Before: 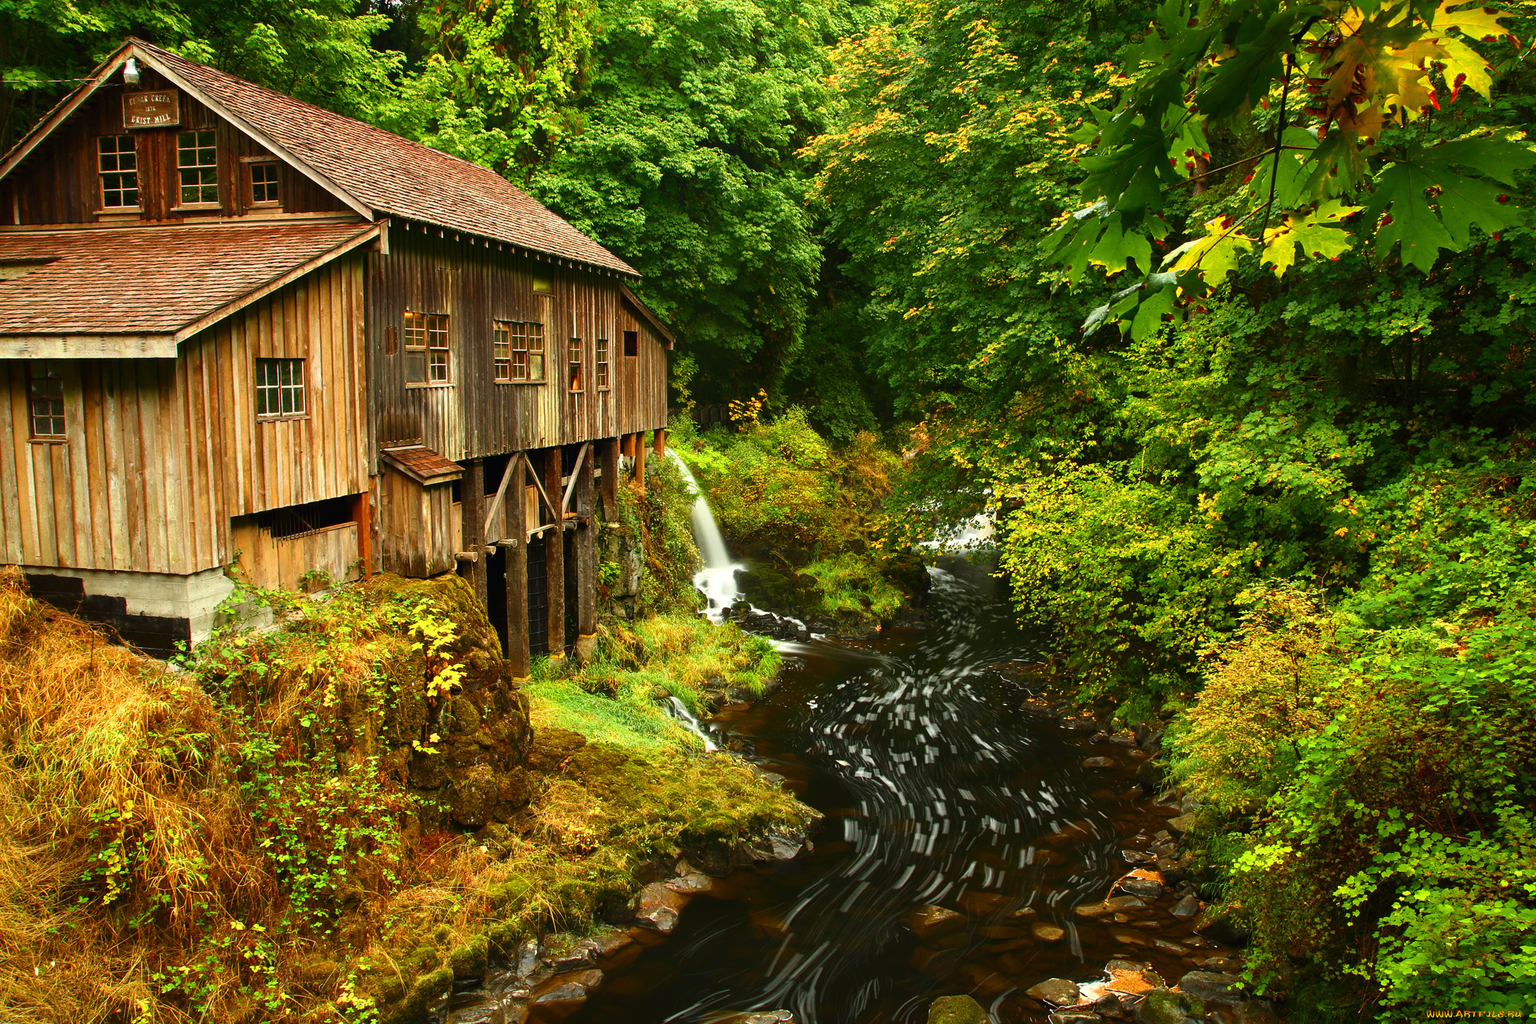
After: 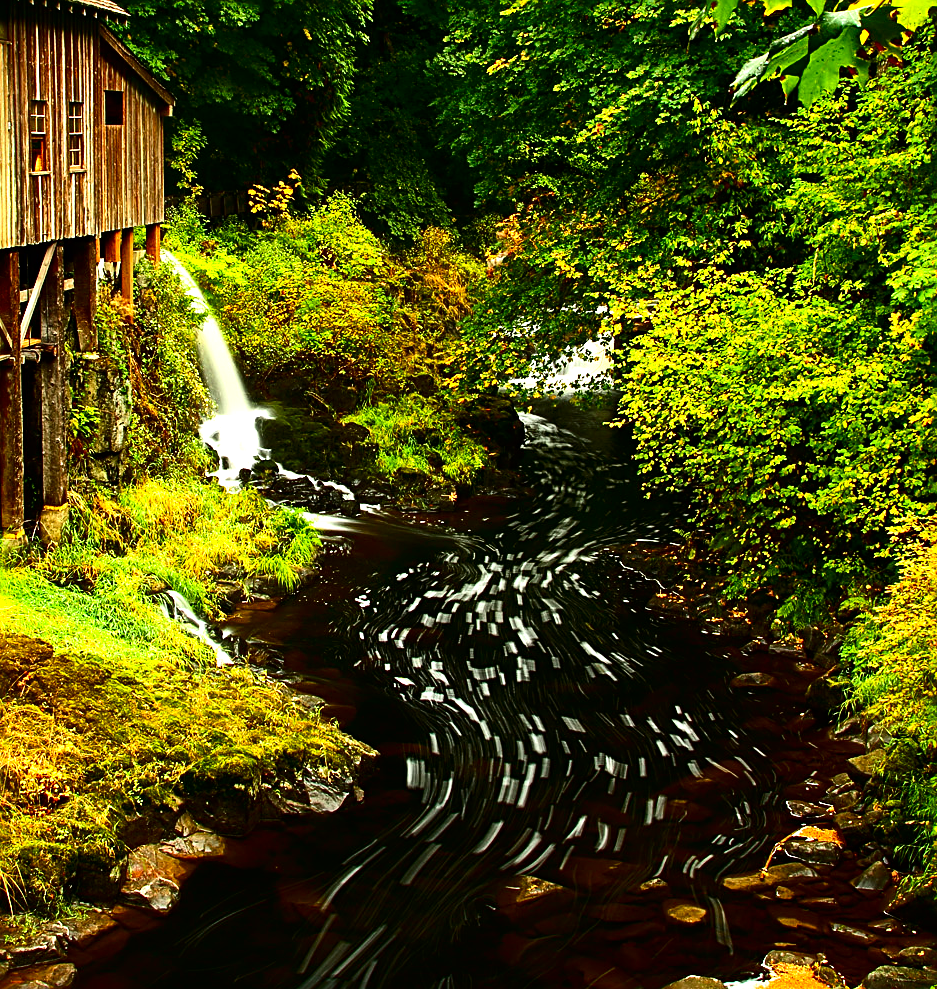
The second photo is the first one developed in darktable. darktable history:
crop: left 35.661%, top 25.899%, right 19.698%, bottom 3.428%
sharpen: radius 2.536, amount 0.626
contrast brightness saturation: contrast 0.187, brightness -0.114, saturation 0.21
tone equalizer: -8 EV -0.737 EV, -7 EV -0.736 EV, -6 EV -0.623 EV, -5 EV -0.404 EV, -3 EV 0.383 EV, -2 EV 0.6 EV, -1 EV 0.686 EV, +0 EV 0.721 EV
